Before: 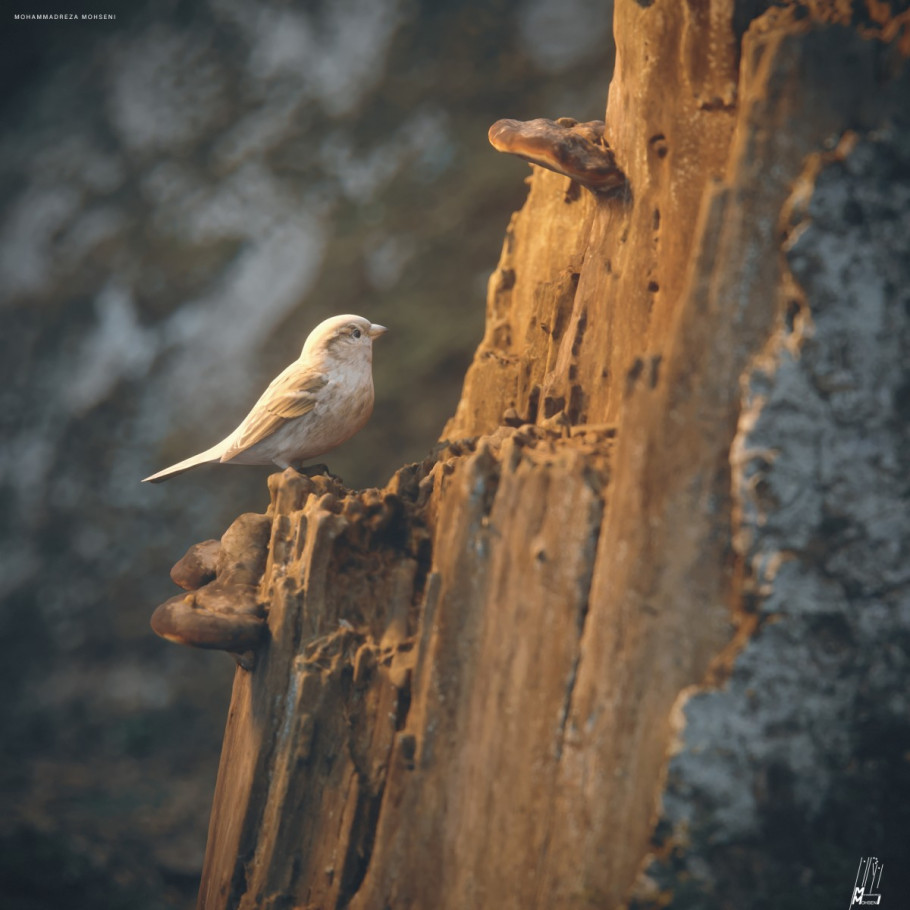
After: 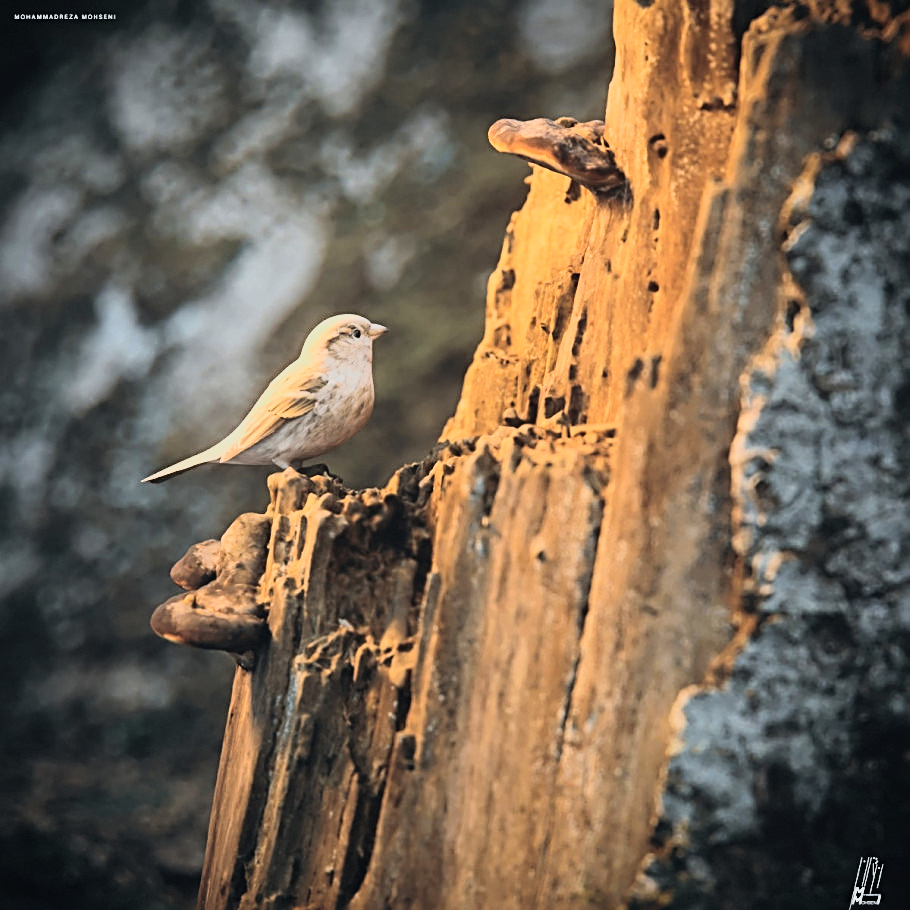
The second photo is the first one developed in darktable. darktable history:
rgb curve: curves: ch0 [(0, 0) (0.21, 0.15) (0.24, 0.21) (0.5, 0.75) (0.75, 0.96) (0.89, 0.99) (1, 1)]; ch1 [(0, 0.02) (0.21, 0.13) (0.25, 0.2) (0.5, 0.67) (0.75, 0.9) (0.89, 0.97) (1, 1)]; ch2 [(0, 0.02) (0.21, 0.13) (0.25, 0.2) (0.5, 0.67) (0.75, 0.9) (0.89, 0.97) (1, 1)], compensate middle gray true
shadows and highlights: radius 121.13, shadows 21.4, white point adjustment -9.72, highlights -14.39, soften with gaussian
sharpen: radius 2.817, amount 0.715
